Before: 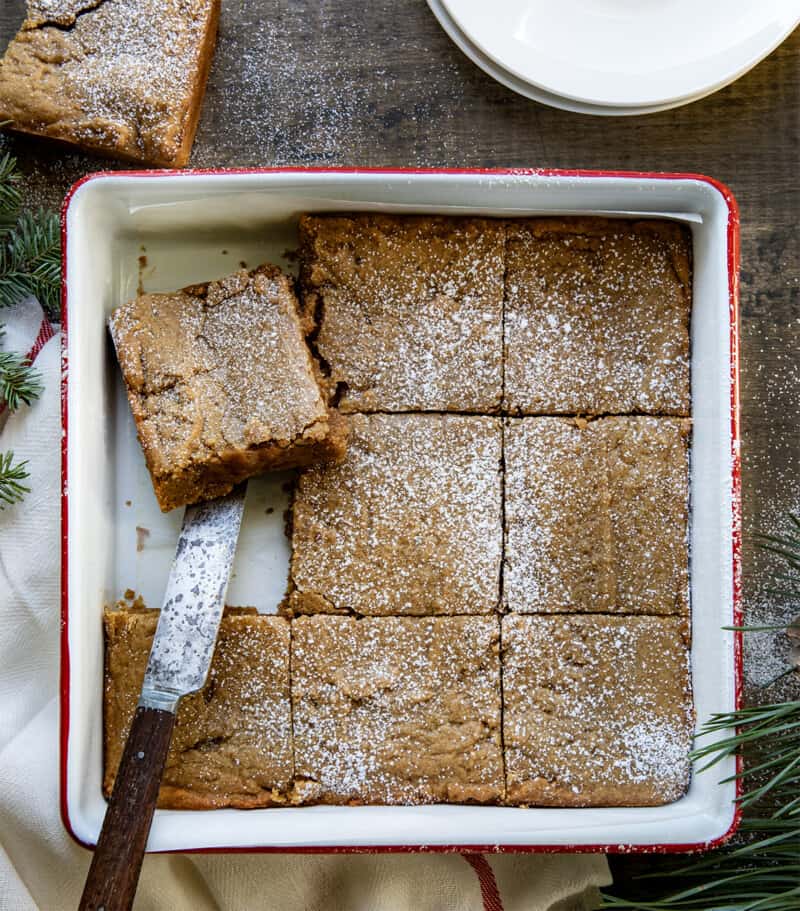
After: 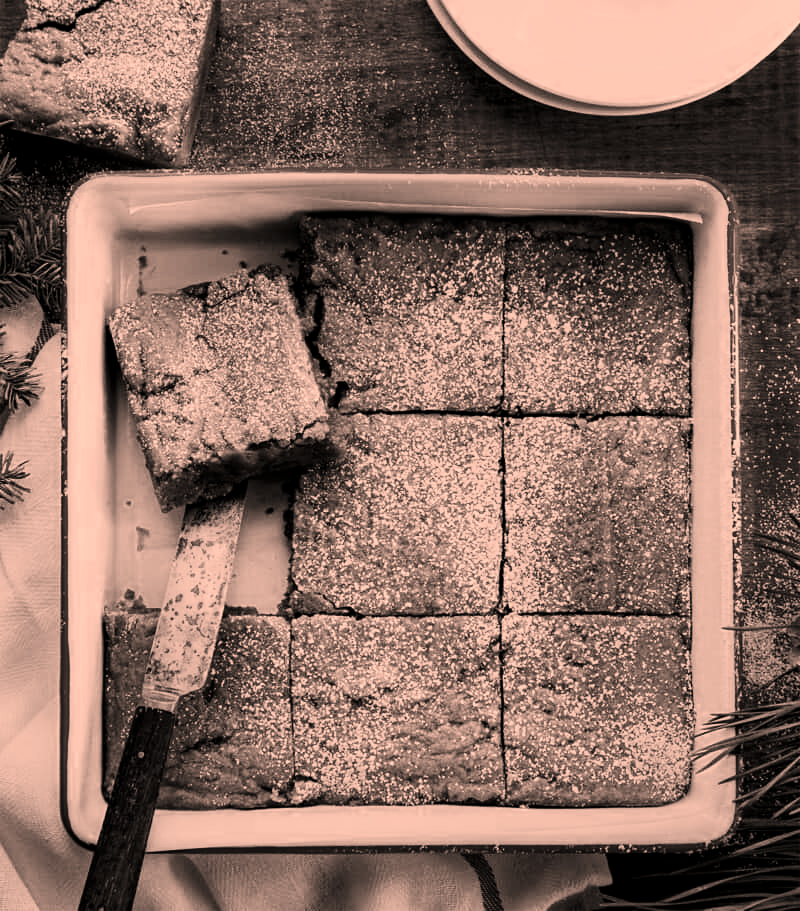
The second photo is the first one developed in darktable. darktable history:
contrast brightness saturation: contrast -0.039, brightness -0.589, saturation -0.991
color correction: highlights a* 22.02, highlights b* 21.65
filmic rgb: black relative exposure -8 EV, white relative exposure 4.02 EV, hardness 4.21
exposure: black level correction 0.001, exposure 1.399 EV, compensate exposure bias true, compensate highlight preservation false
color calibration: output R [0.994, 0.059, -0.119, 0], output G [-0.036, 1.09, -0.119, 0], output B [0.078, -0.108, 0.961, 0], illuminant F (fluorescent), F source F9 (Cool White Deluxe 4150 K) – high CRI, x 0.374, y 0.373, temperature 4158.51 K
